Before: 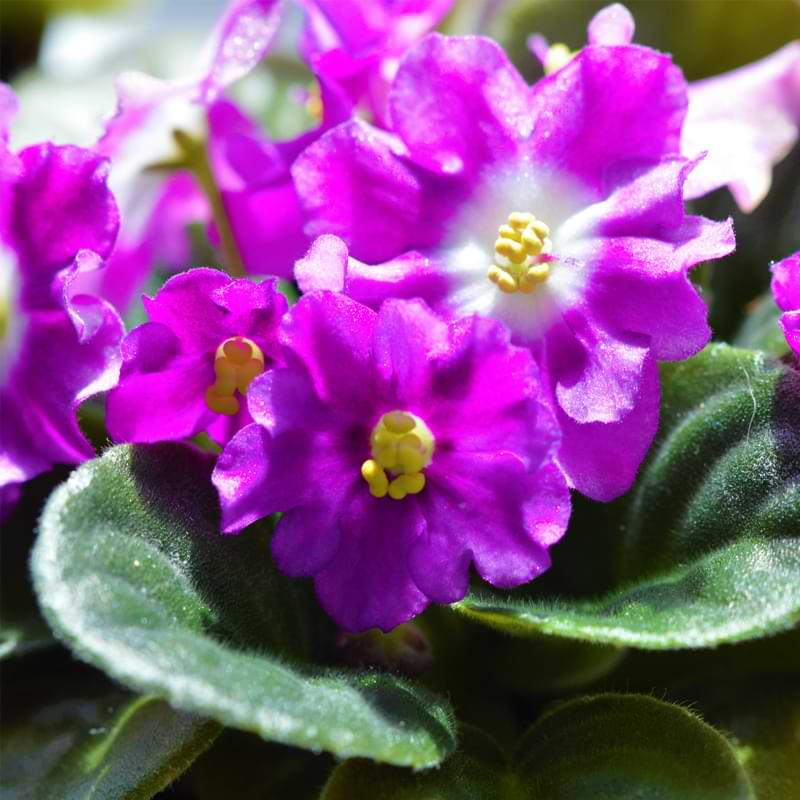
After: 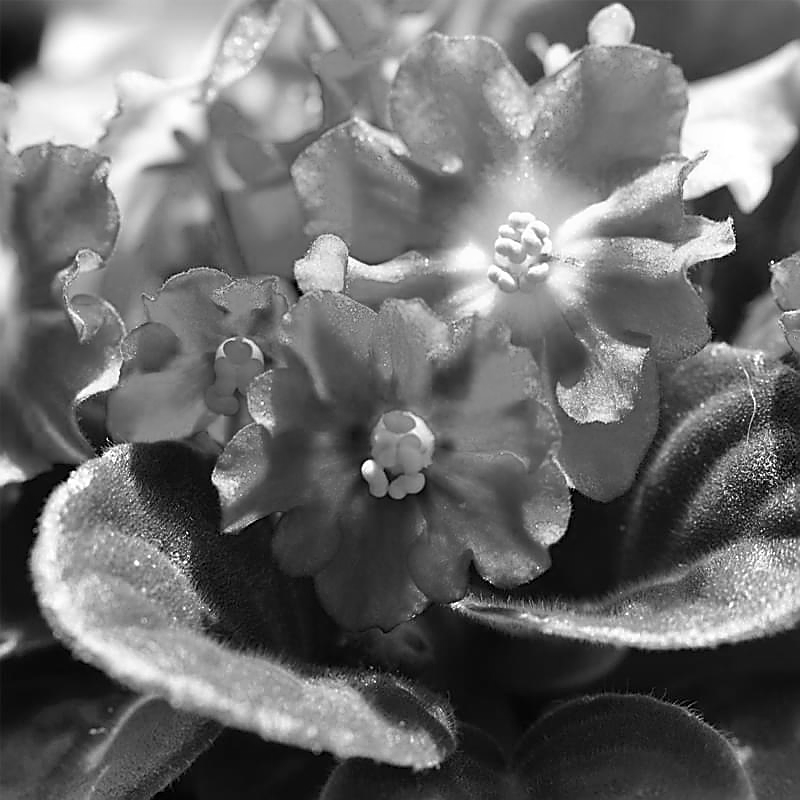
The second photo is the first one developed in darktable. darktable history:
monochrome: on, module defaults
sharpen: radius 1.4, amount 1.25, threshold 0.7
